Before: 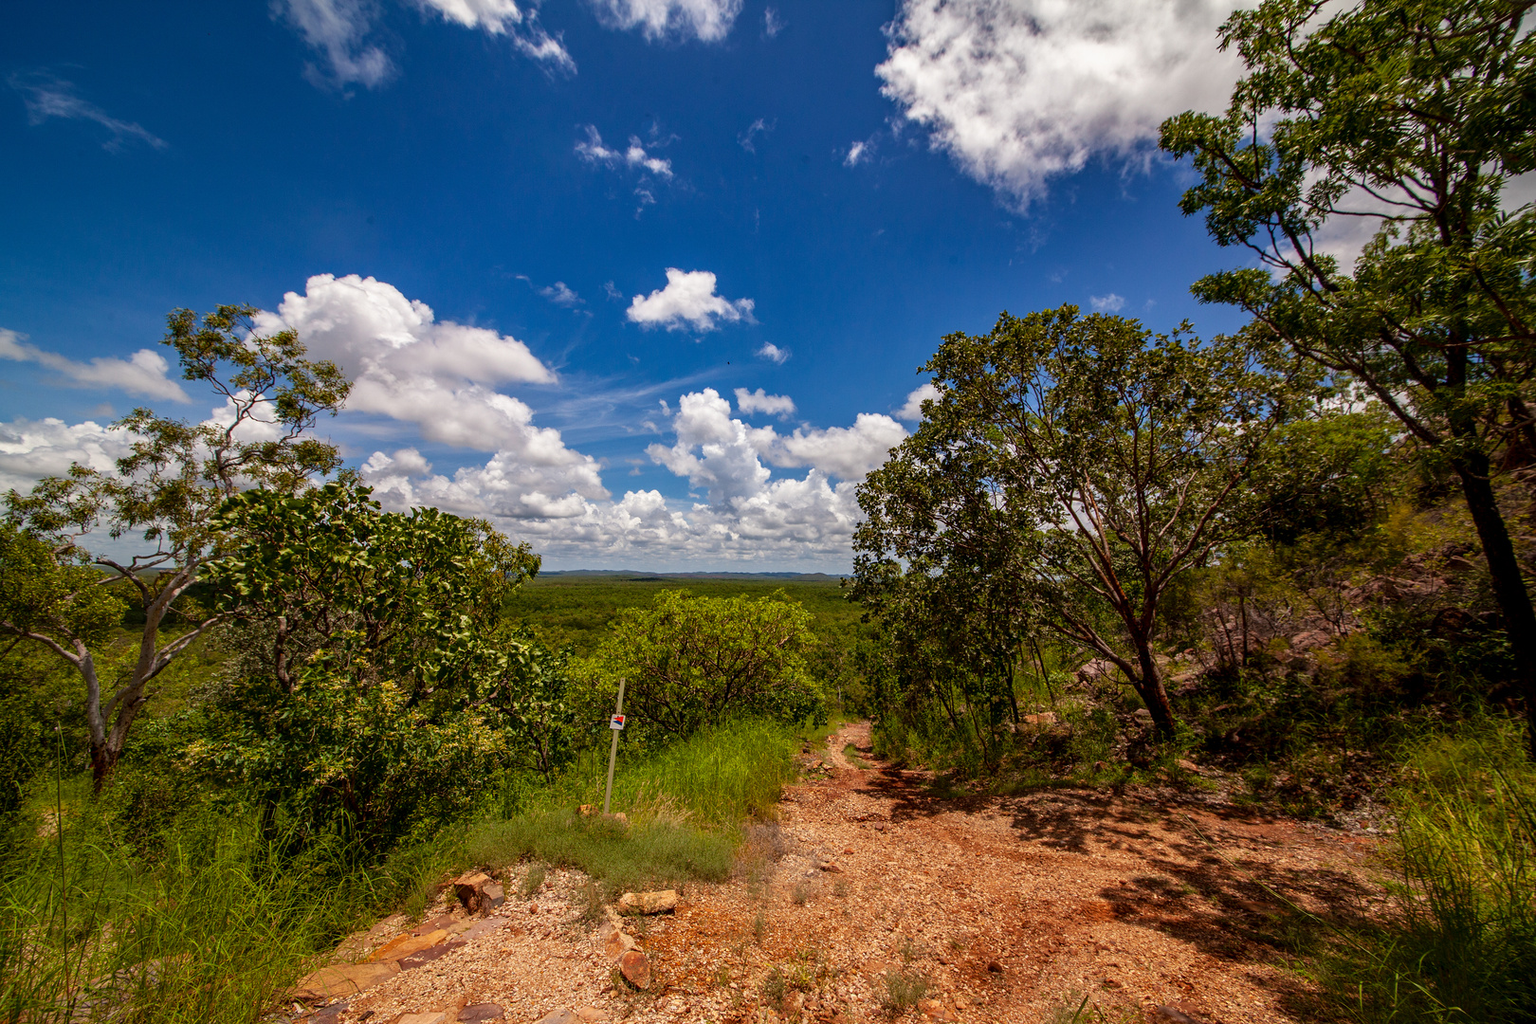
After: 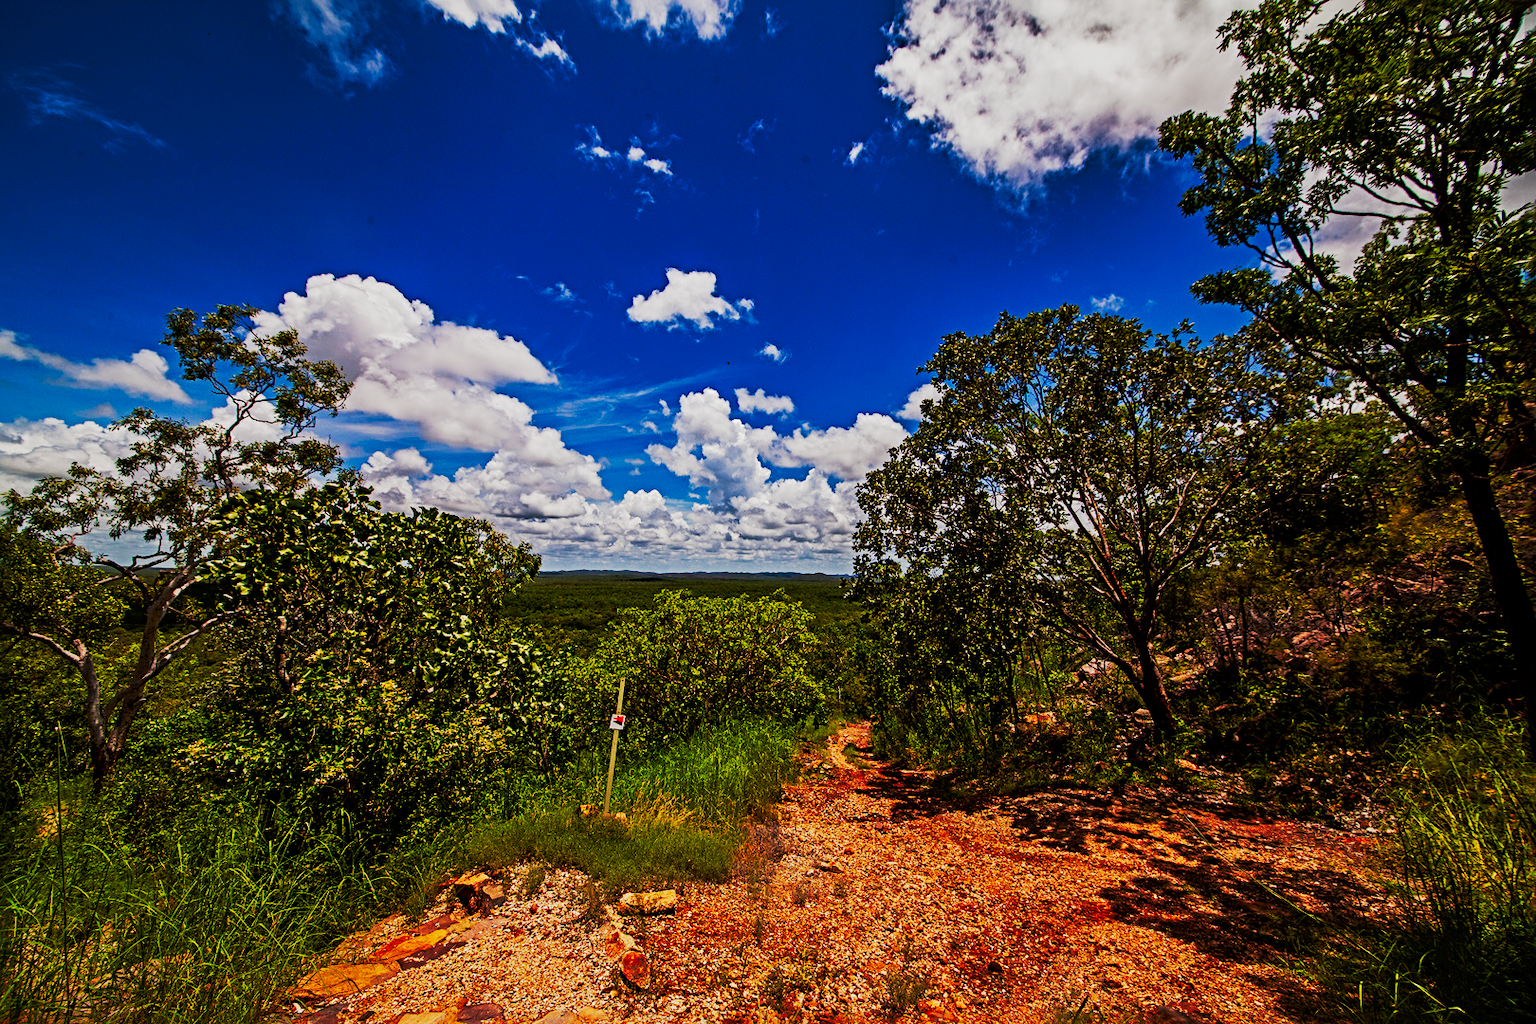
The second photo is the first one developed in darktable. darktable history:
tone equalizer: -8 EV 0.25 EV, -7 EV 0.417 EV, -6 EV 0.417 EV, -5 EV 0.25 EV, -3 EV -0.25 EV, -2 EV -0.417 EV, -1 EV -0.417 EV, +0 EV -0.25 EV, edges refinement/feathering 500, mask exposure compensation -1.57 EV, preserve details guided filter
sharpen: radius 4.883
tone curve: curves: ch0 [(0, 0) (0.003, 0.002) (0.011, 0.004) (0.025, 0.005) (0.044, 0.009) (0.069, 0.013) (0.1, 0.017) (0.136, 0.036) (0.177, 0.066) (0.224, 0.102) (0.277, 0.143) (0.335, 0.197) (0.399, 0.268) (0.468, 0.389) (0.543, 0.549) (0.623, 0.714) (0.709, 0.801) (0.801, 0.854) (0.898, 0.9) (1, 1)], preserve colors none
